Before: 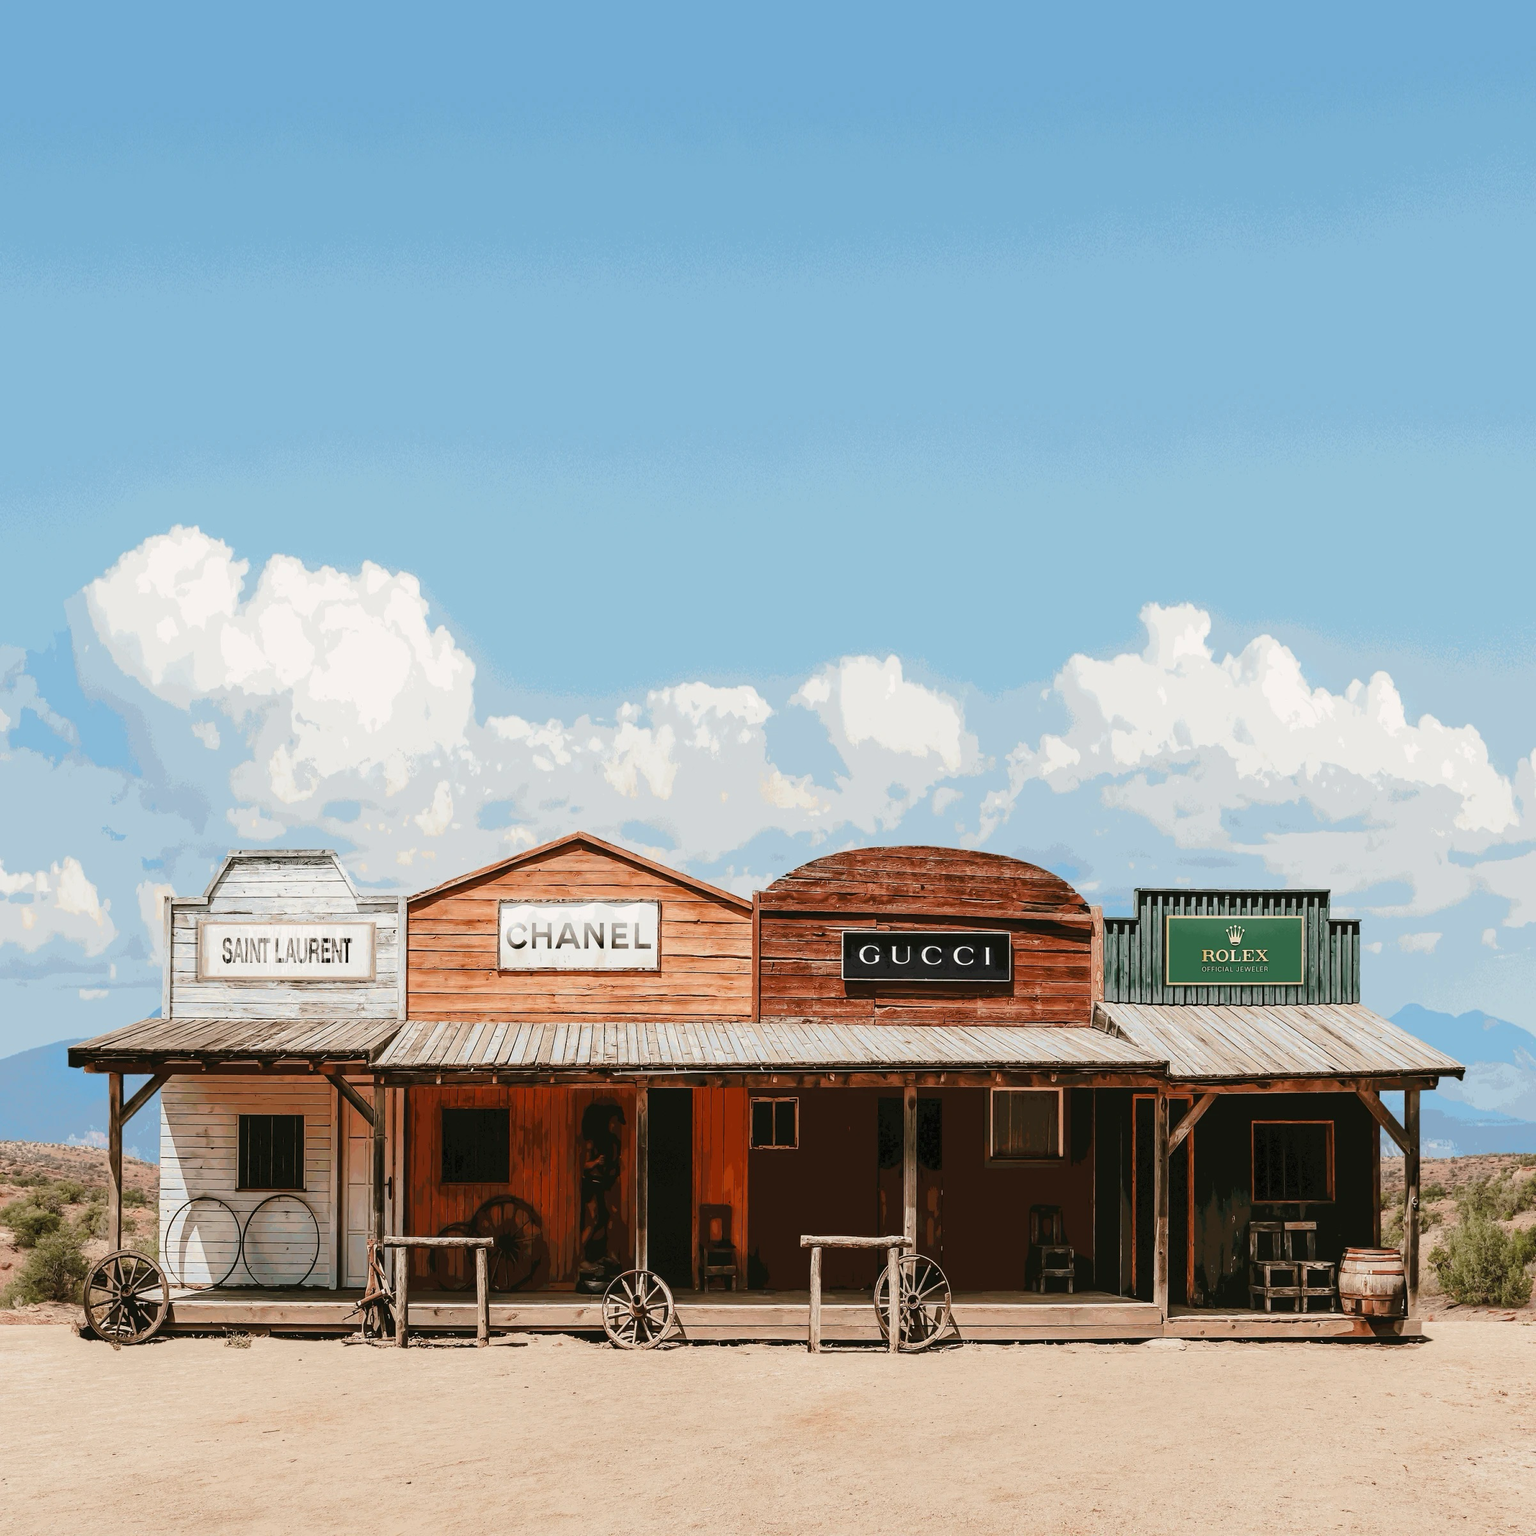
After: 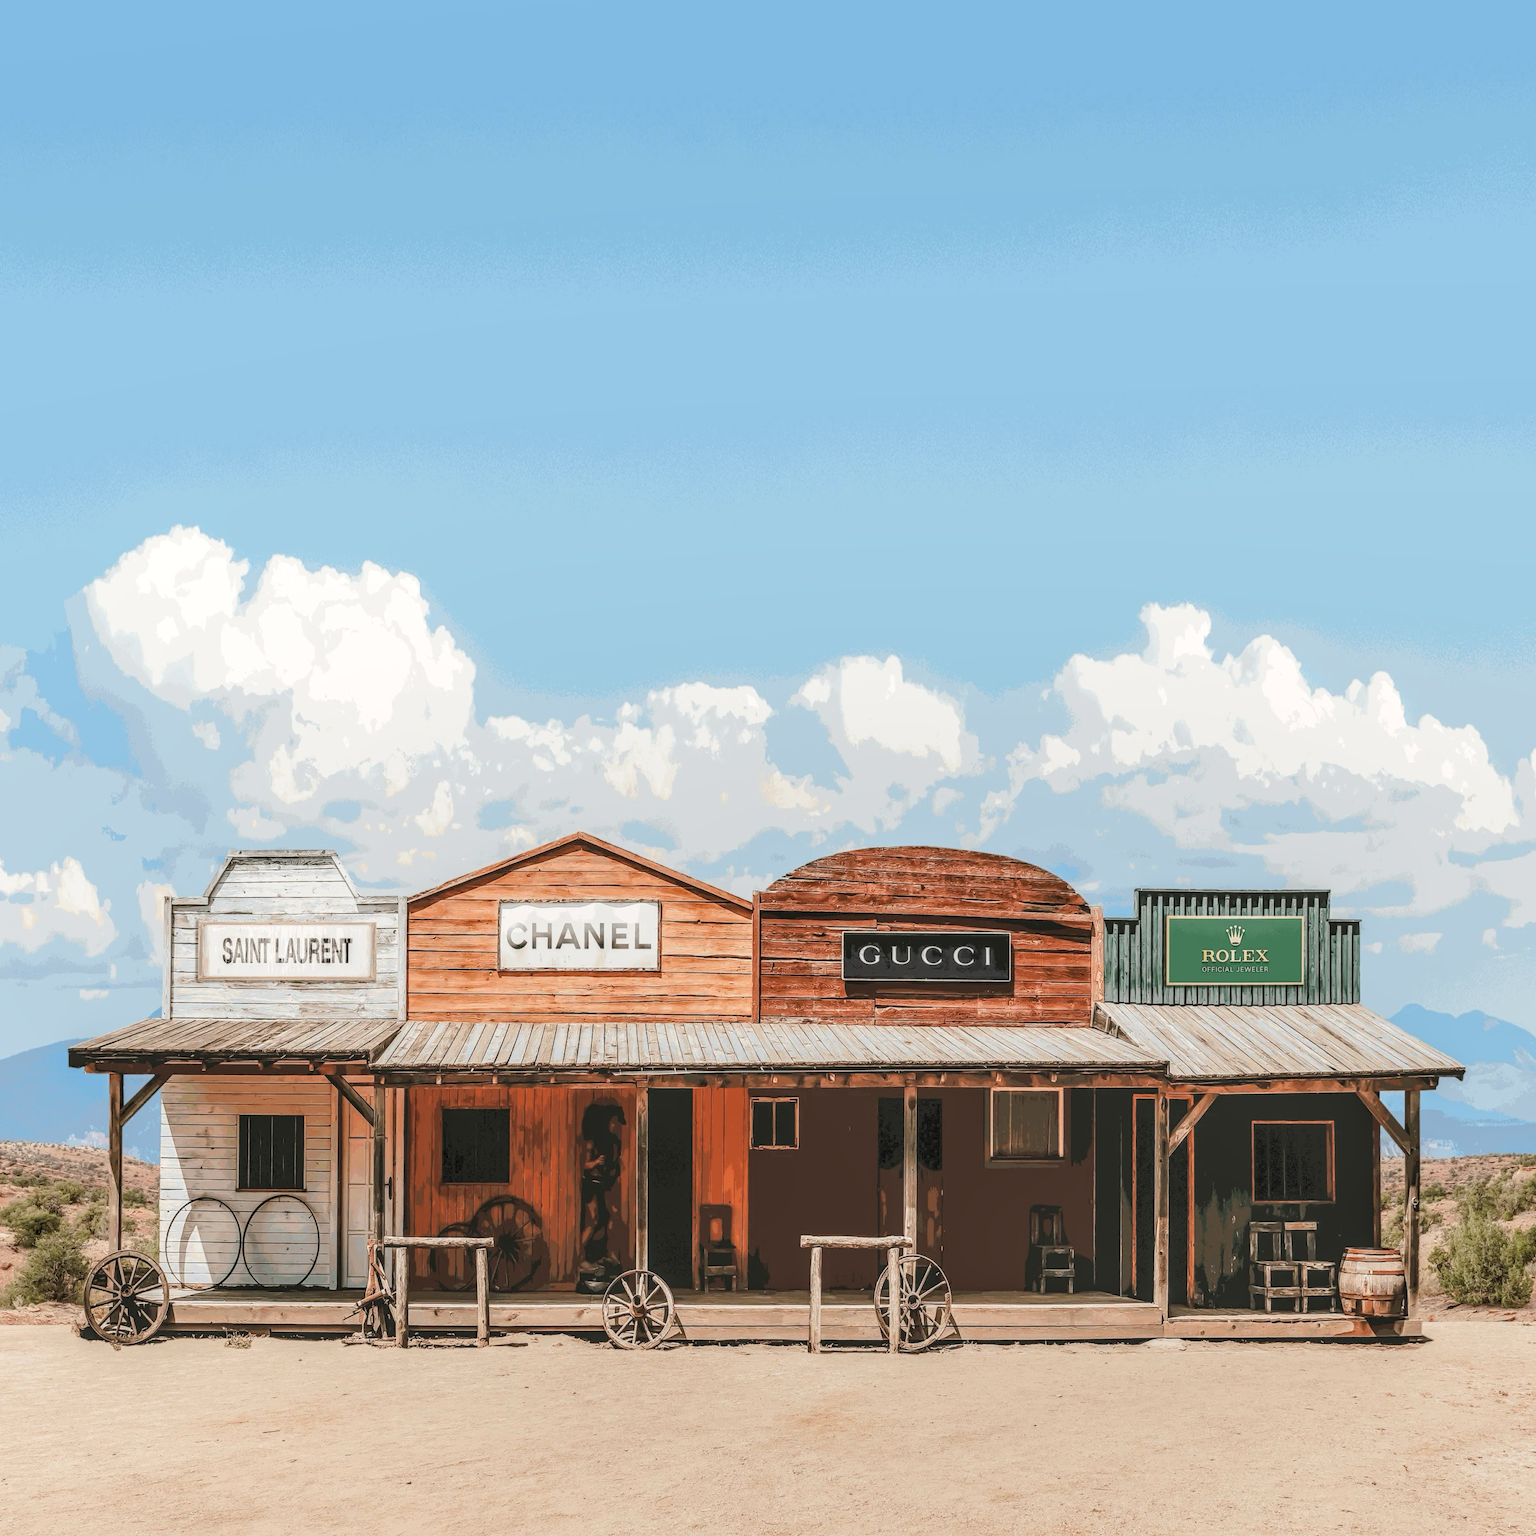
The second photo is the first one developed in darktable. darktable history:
contrast brightness saturation: brightness 0.144
local contrast: highlights 2%, shadows 3%, detail 134%
